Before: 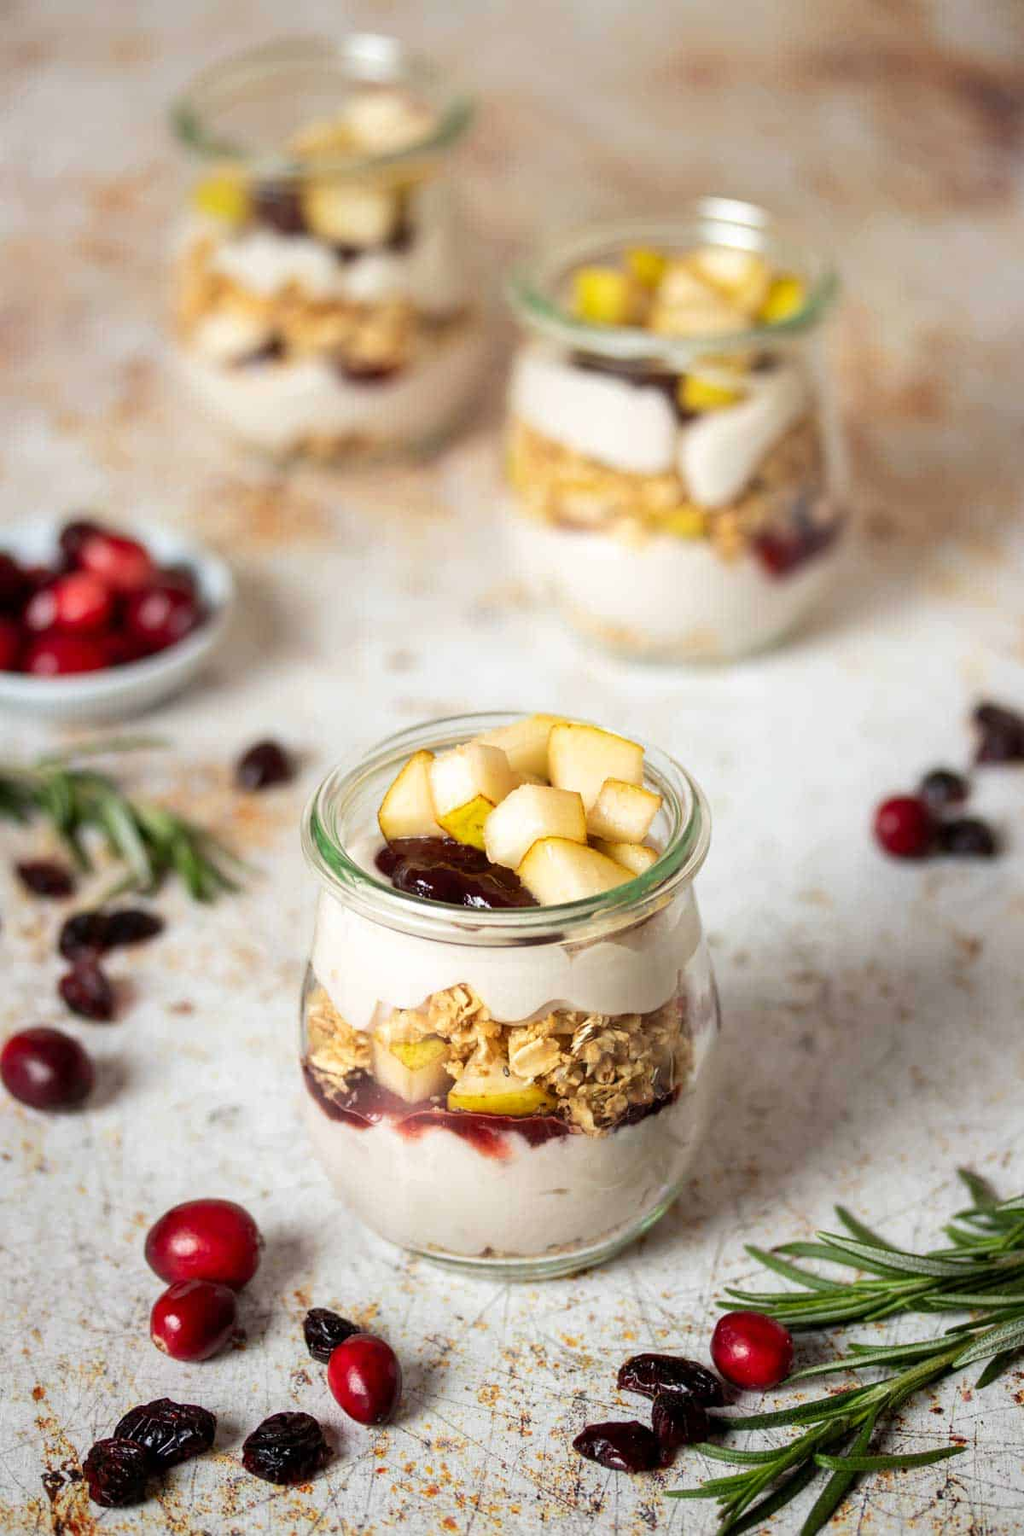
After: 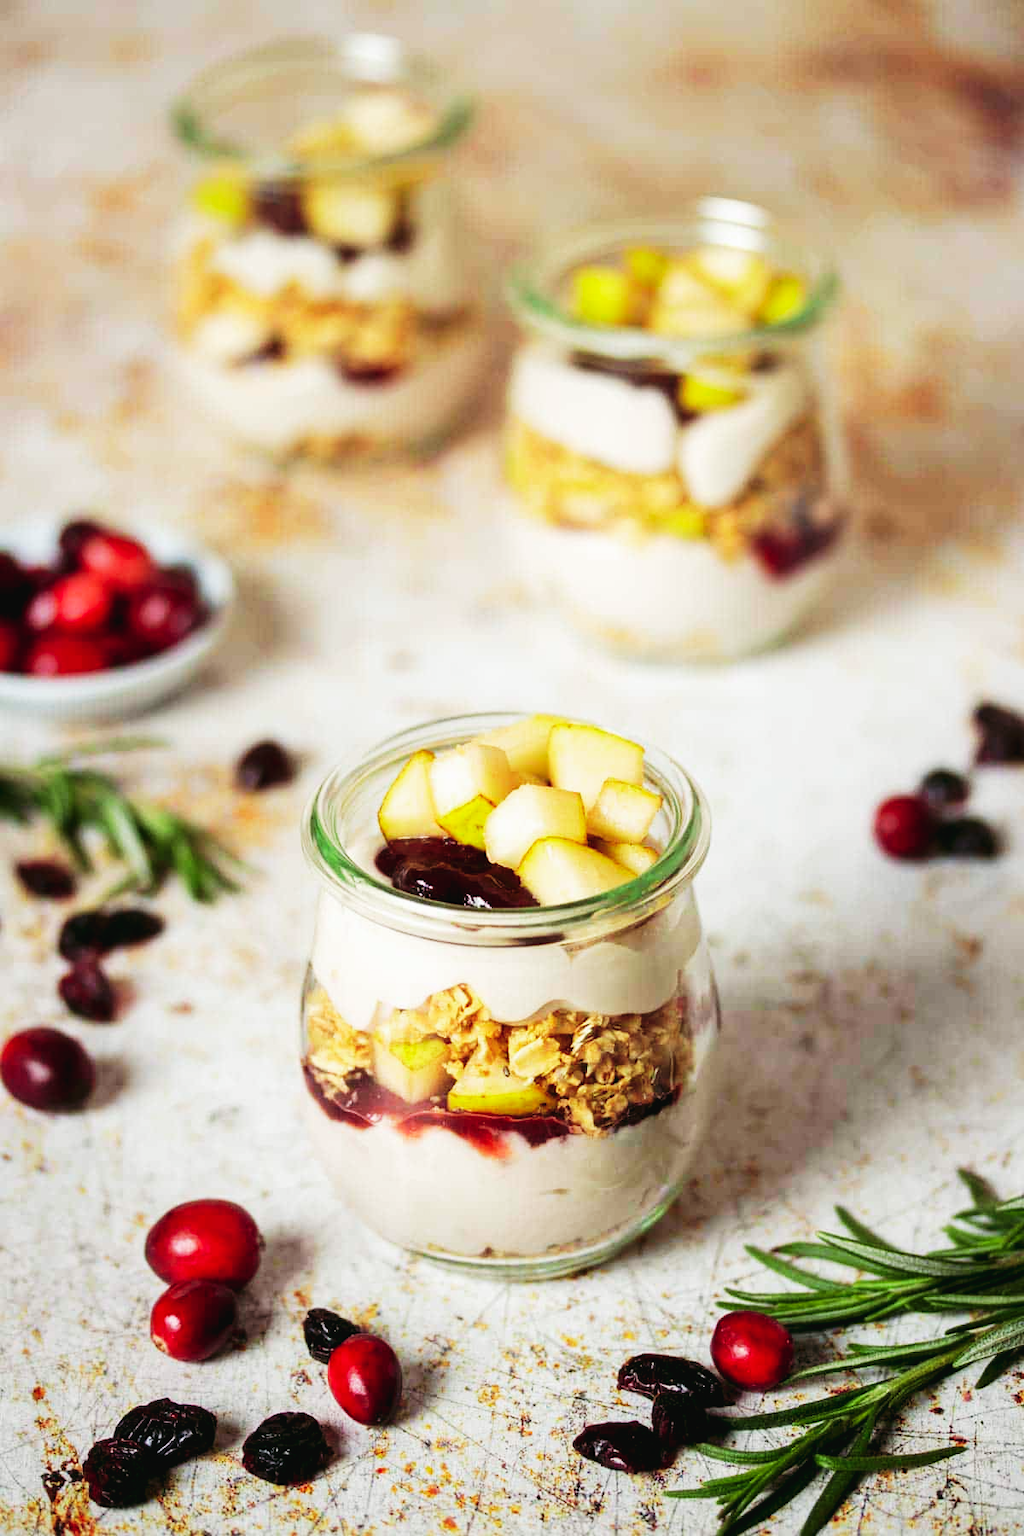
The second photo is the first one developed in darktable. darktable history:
tone curve: curves: ch0 [(0, 0) (0.003, 0.025) (0.011, 0.025) (0.025, 0.025) (0.044, 0.026) (0.069, 0.033) (0.1, 0.053) (0.136, 0.078) (0.177, 0.108) (0.224, 0.153) (0.277, 0.213) (0.335, 0.286) (0.399, 0.372) (0.468, 0.467) (0.543, 0.565) (0.623, 0.675) (0.709, 0.775) (0.801, 0.863) (0.898, 0.936) (1, 1)], preserve colors none
color look up table: target L [93.11, 92.42, 89.63, 85.12, 84.13, 77.59, 72.28, 70.69, 69.29, 55.62, 46.47, 47.23, 27.68, 200.09, 89.66, 90.83, 83.61, 75.1, 65.86, 66.34, 58.96, 59, 52.21, 54.6, 51.41, 38.23, 30.31, 35.36, 15.55, 3.71, 88.64, 76.15, 57.46, 57.88, 48.82, 48.66, 49.49, 52.04, 46.12, 36.32, 37.37, 22, 21.25, 22.72, 69.62, 68.22, 64.6, 53.32, 42.24], target a [-20.29, -37.56, -45.8, -70.01, -81.04, -69.62, -40.42, -54.58, -27.62, -18.66, -26.82, -36.03, -20.44, 0, -6.32, -21, 5.913, 27.92, 30.08, 2.202, 52.66, 47.52, 64.64, 32.42, 60.02, 0.378, 7.614, 44.47, 28.49, -11.21, 5.149, 41.41, 65.91, 77.04, 14.66, 35.95, 28.71, 63.71, 58.41, 46.09, 52.25, 16.79, 35.32, 38.25, -28.96, -3.921, -7.417, -8.78, -4.269], target b [28.41, 83.59, 1.888, 23.79, 71.64, 64.06, 50.83, 39.17, 56.37, 29.3, 4.263, 36, 26.43, 0, 50.85, 82.25, 3.267, 9.384, 44.69, 50.9, 14.88, 52.63, 53.5, 49.41, 42.34, 35.22, 14.68, 19.51, 17.11, 5.722, -14.03, -33.59, -19.62, -55.85, -73.66, -44.61, -1.046, 3.06, -19.97, -94.04, -55.75, -35.27, -11.83, -58.49, -30.78, -11.56, -49.69, -38.62, -13.34], num patches 49
